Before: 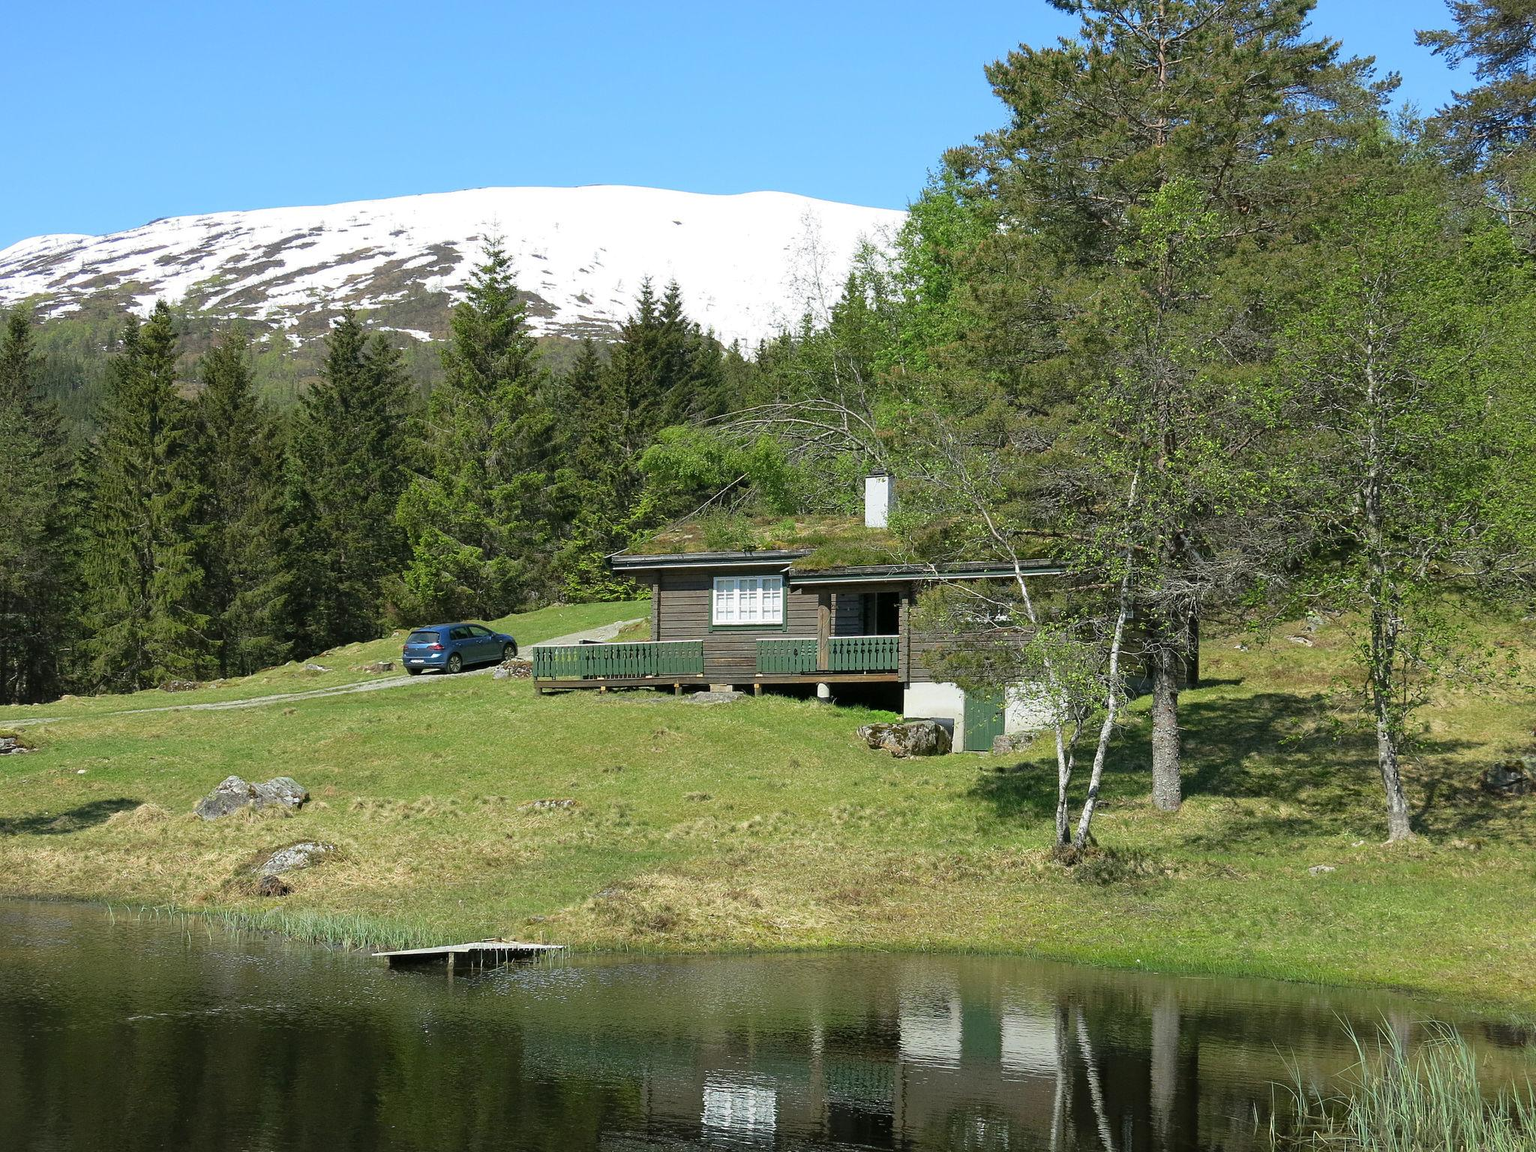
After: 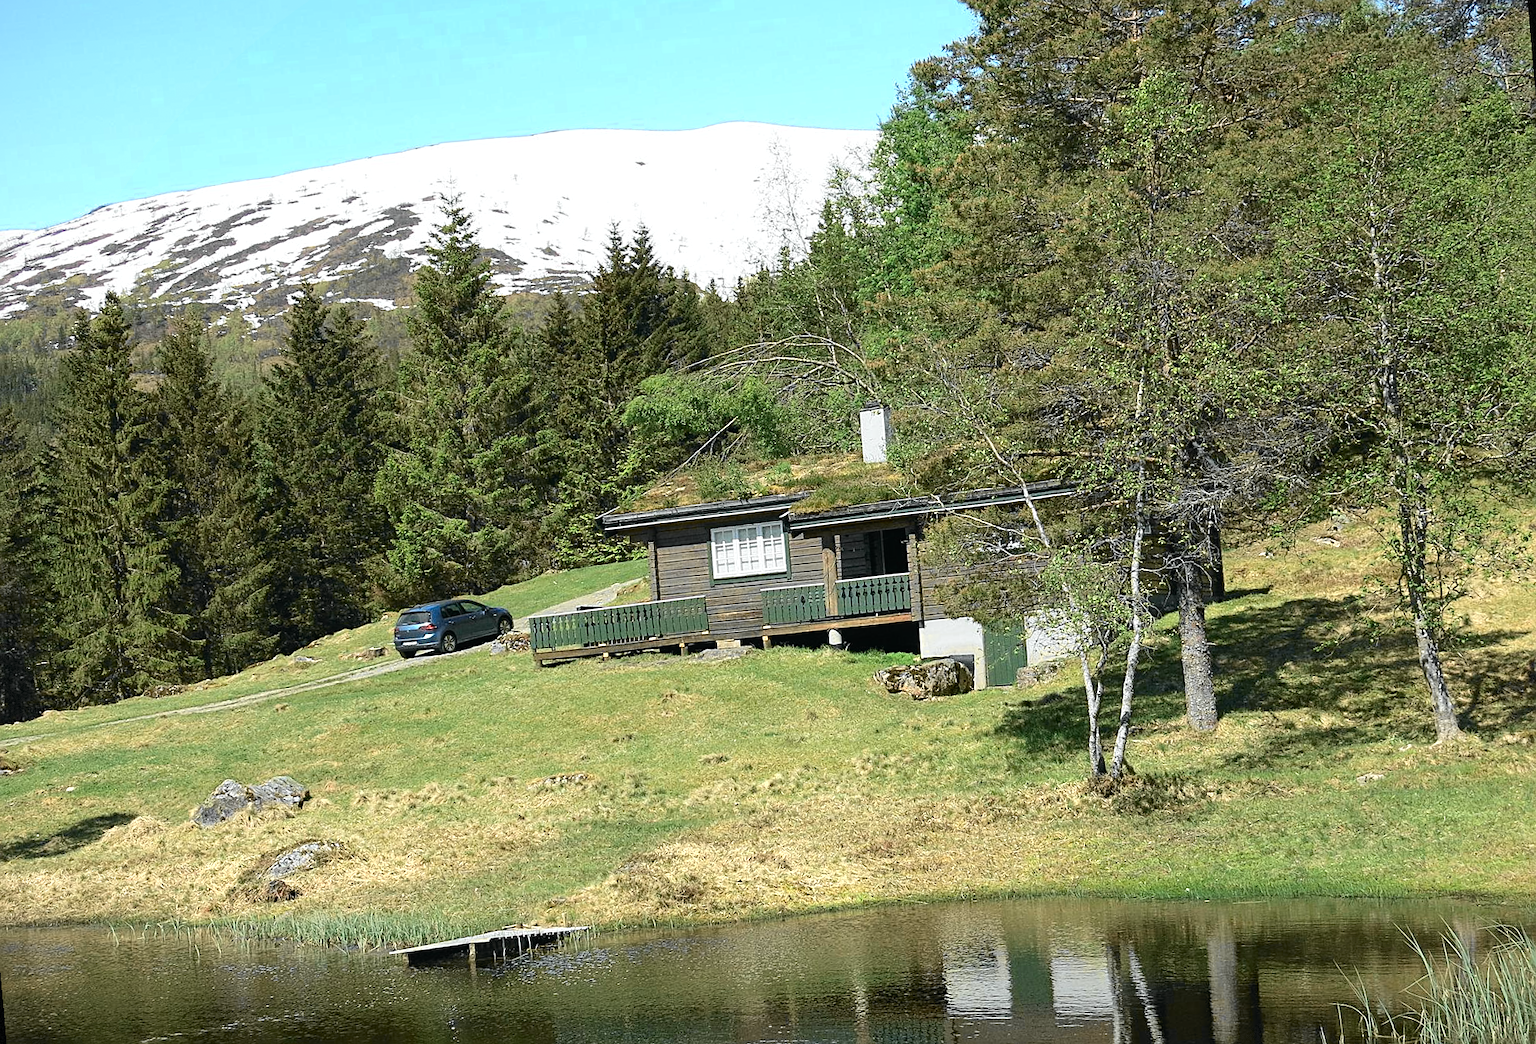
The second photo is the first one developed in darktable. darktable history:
color zones: curves: ch0 [(0.018, 0.548) (0.197, 0.654) (0.425, 0.447) (0.605, 0.658) (0.732, 0.579)]; ch1 [(0.105, 0.531) (0.224, 0.531) (0.386, 0.39) (0.618, 0.456) (0.732, 0.456) (0.956, 0.421)]; ch2 [(0.039, 0.583) (0.215, 0.465) (0.399, 0.544) (0.465, 0.548) (0.614, 0.447) (0.724, 0.43) (0.882, 0.623) (0.956, 0.632)]
rotate and perspective: rotation -5°, crop left 0.05, crop right 0.952, crop top 0.11, crop bottom 0.89
vignetting: fall-off start 97.28%, fall-off radius 79%, brightness -0.462, saturation -0.3, width/height ratio 1.114, dithering 8-bit output, unbound false
sharpen: radius 2.167, amount 0.381, threshold 0
tone curve: curves: ch0 [(0, 0.015) (0.037, 0.032) (0.131, 0.113) (0.275, 0.26) (0.497, 0.531) (0.617, 0.663) (0.704, 0.748) (0.813, 0.842) (0.911, 0.931) (0.997, 1)]; ch1 [(0, 0) (0.301, 0.3) (0.444, 0.438) (0.493, 0.494) (0.501, 0.499) (0.534, 0.543) (0.582, 0.605) (0.658, 0.687) (0.746, 0.79) (1, 1)]; ch2 [(0, 0) (0.246, 0.234) (0.36, 0.356) (0.415, 0.426) (0.476, 0.492) (0.502, 0.499) (0.525, 0.513) (0.533, 0.534) (0.586, 0.598) (0.634, 0.643) (0.706, 0.717) (0.853, 0.83) (1, 0.951)], color space Lab, independent channels, preserve colors none
